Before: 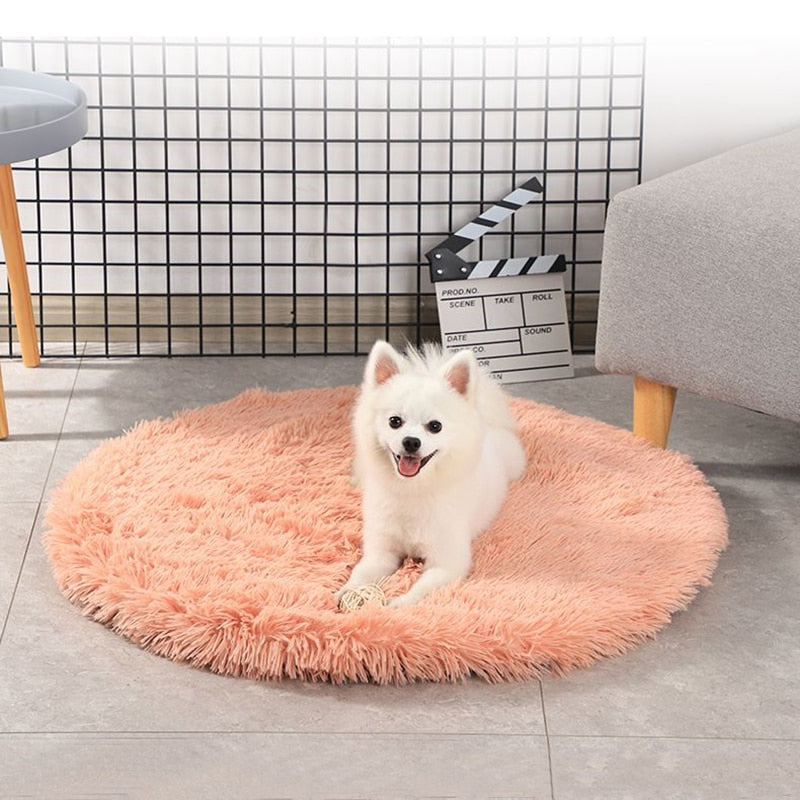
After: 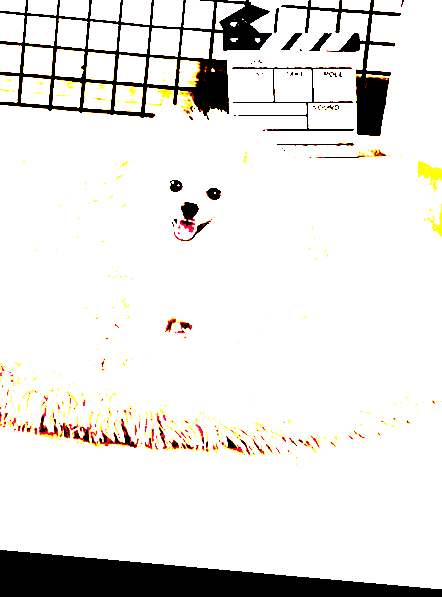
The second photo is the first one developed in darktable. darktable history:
crop and rotate: left 29.237%, top 31.152%, right 19.807%
exposure: black level correction 0.1, exposure 3 EV, compensate highlight preservation false
color balance rgb: linear chroma grading › shadows -2.2%, linear chroma grading › highlights -15%, linear chroma grading › global chroma -10%, linear chroma grading › mid-tones -10%, perceptual saturation grading › global saturation 45%, perceptual saturation grading › highlights -50%, perceptual saturation grading › shadows 30%, perceptual brilliance grading › global brilliance 18%, global vibrance 45%
rotate and perspective: rotation 5.12°, automatic cropping off
